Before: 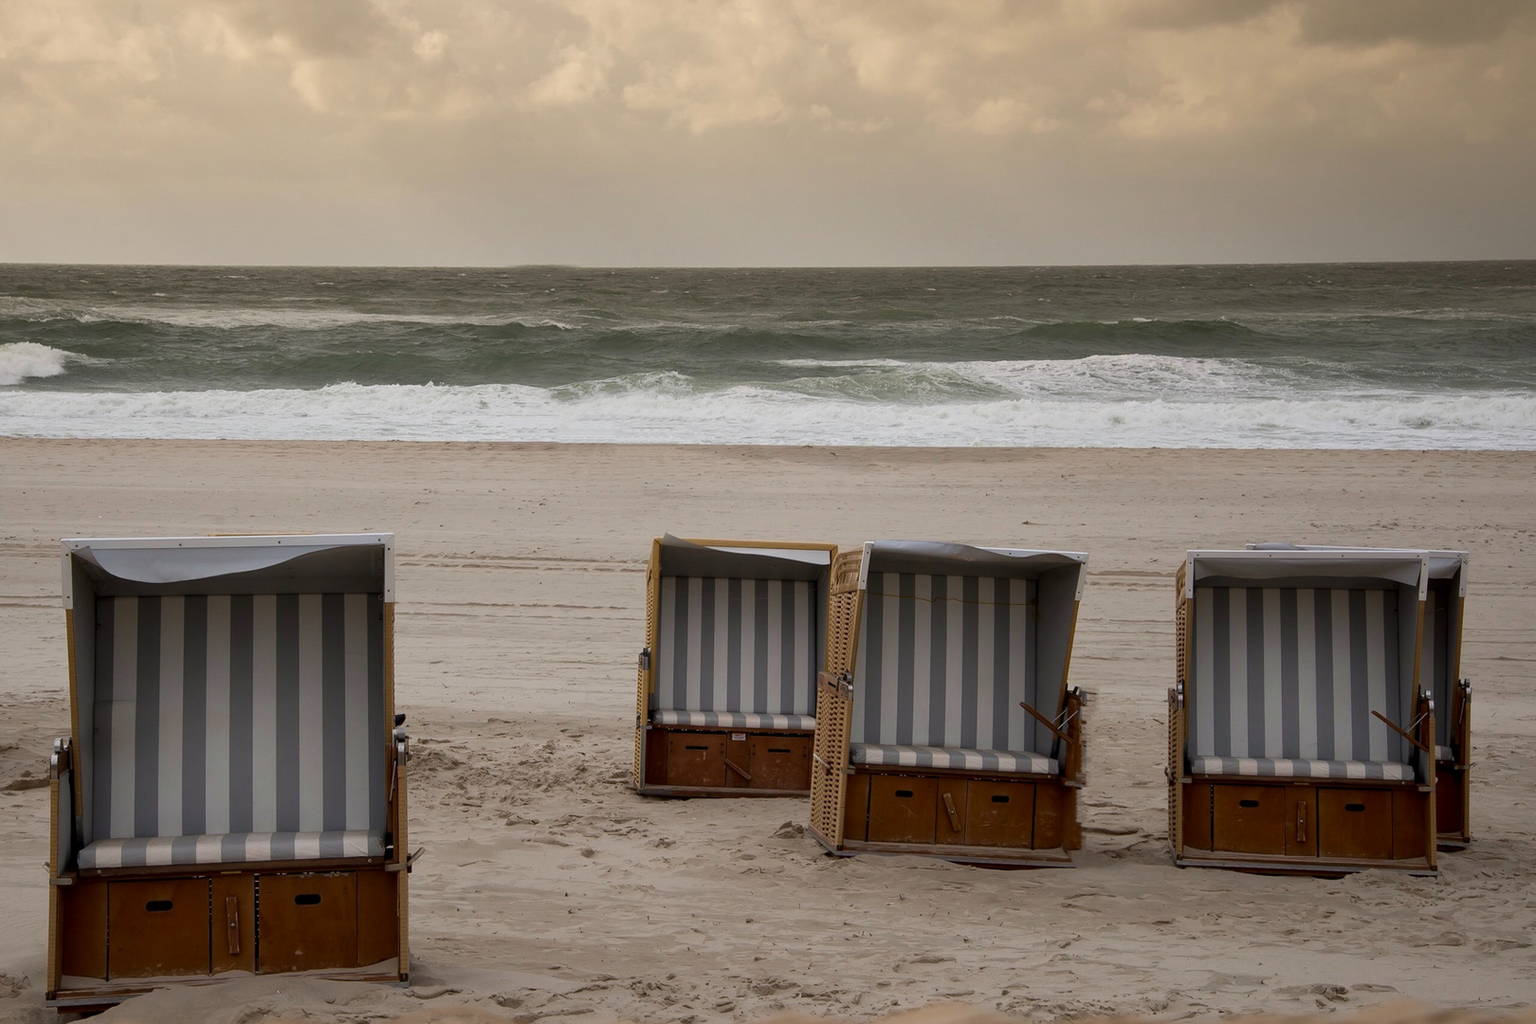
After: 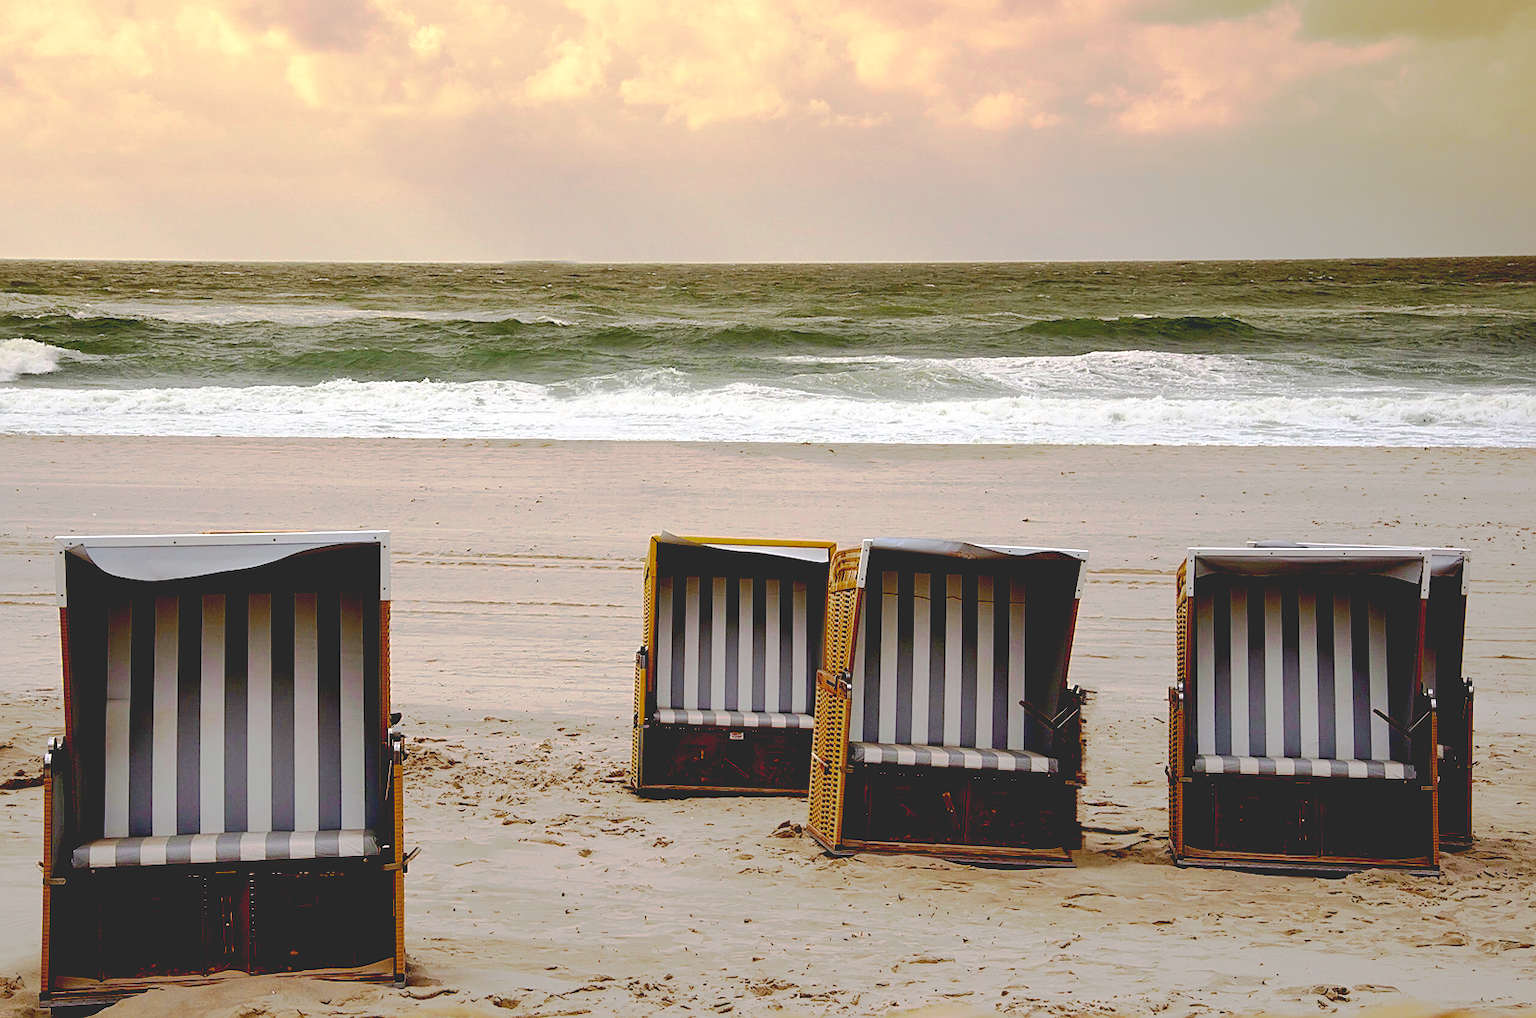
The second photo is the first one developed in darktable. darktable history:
contrast brightness saturation: contrast 0.032, brightness -0.034
color balance rgb: linear chroma grading › shadows -7.906%, linear chroma grading › global chroma 9.976%, perceptual saturation grading › global saturation 25.039%
sharpen: on, module defaults
crop: left 0.438%, top 0.583%, right 0.179%, bottom 0.493%
base curve: curves: ch0 [(0.065, 0.026) (0.236, 0.358) (0.53, 0.546) (0.777, 0.841) (0.924, 0.992)], preserve colors none
exposure: black level correction 0, exposure 0.592 EV, compensate highlight preservation false
